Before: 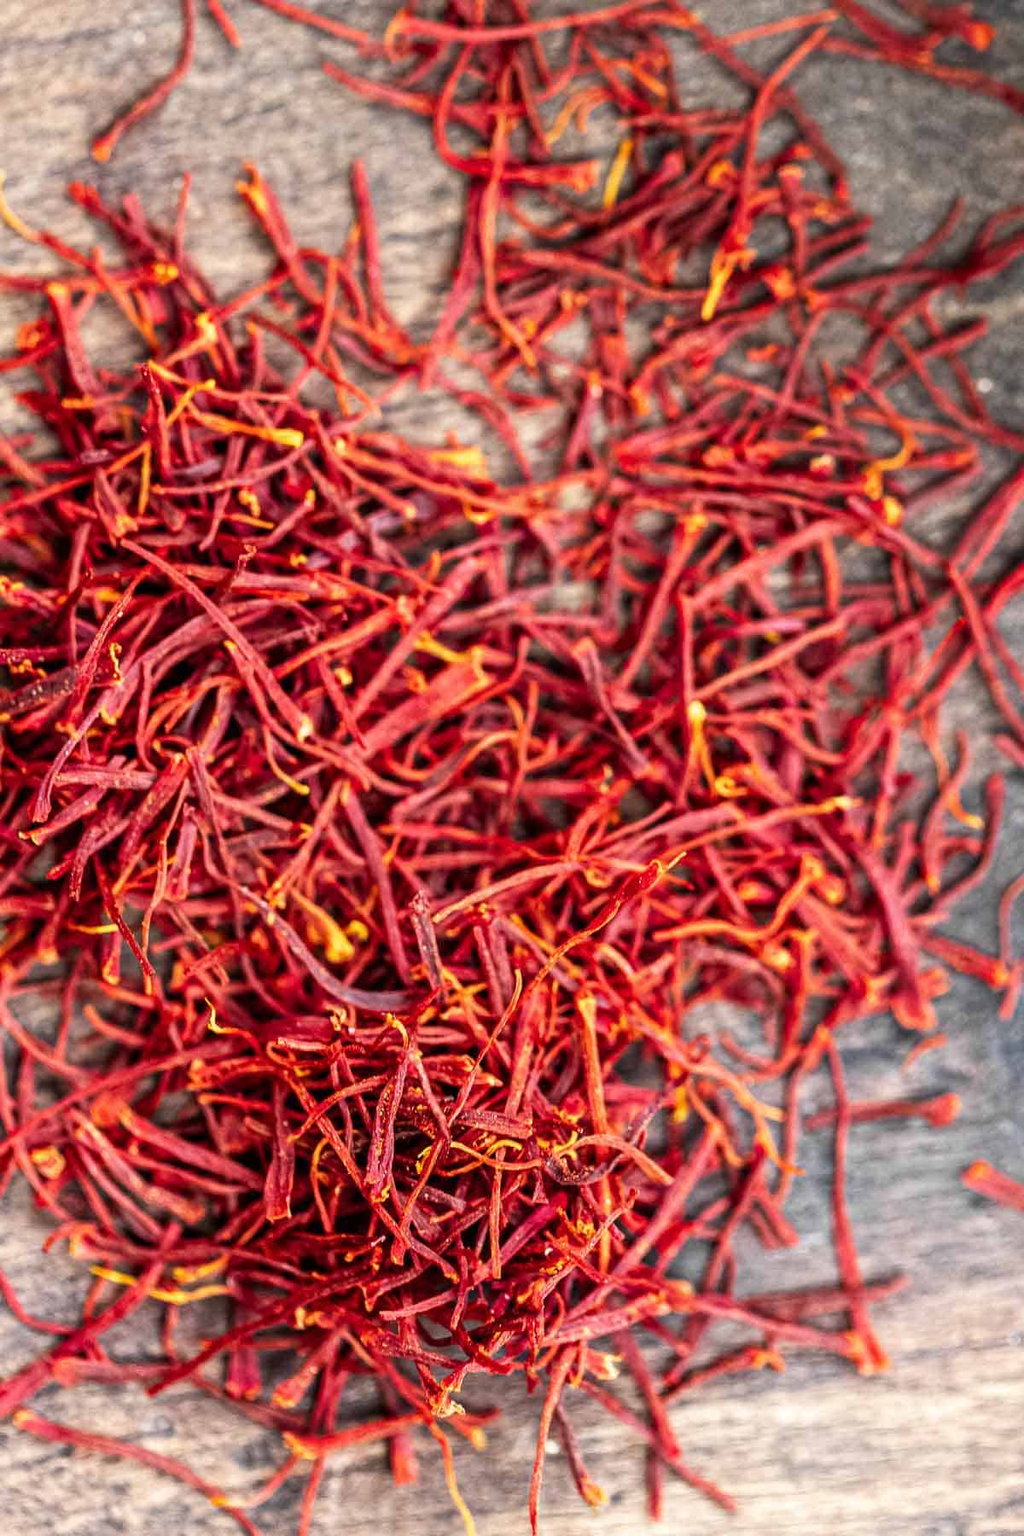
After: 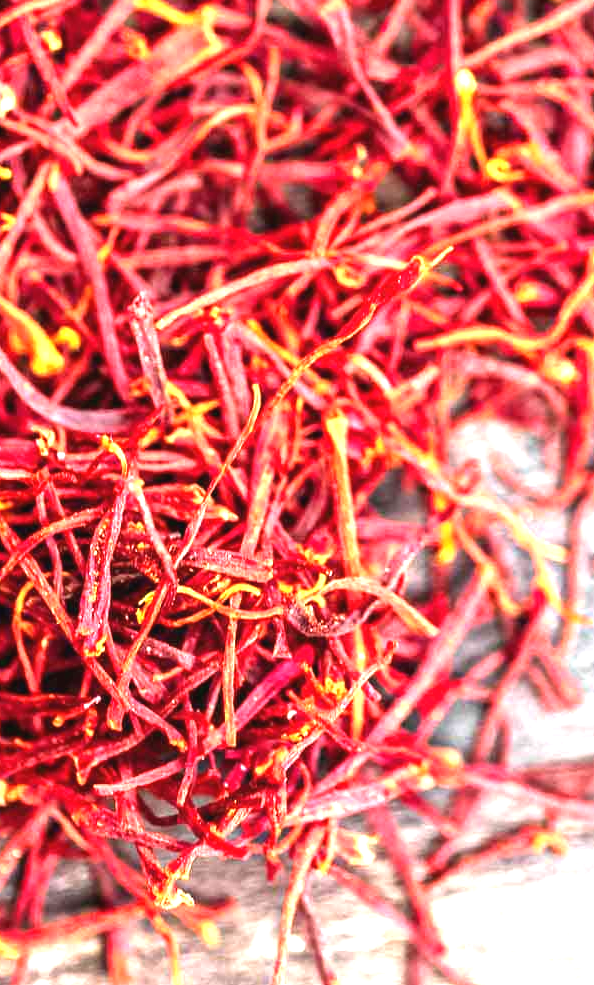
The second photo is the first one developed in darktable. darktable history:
crop: left 29.304%, top 41.809%, right 21.184%, bottom 3.463%
exposure: black level correction -0.001, exposure 1.358 EV, compensate highlight preservation false
